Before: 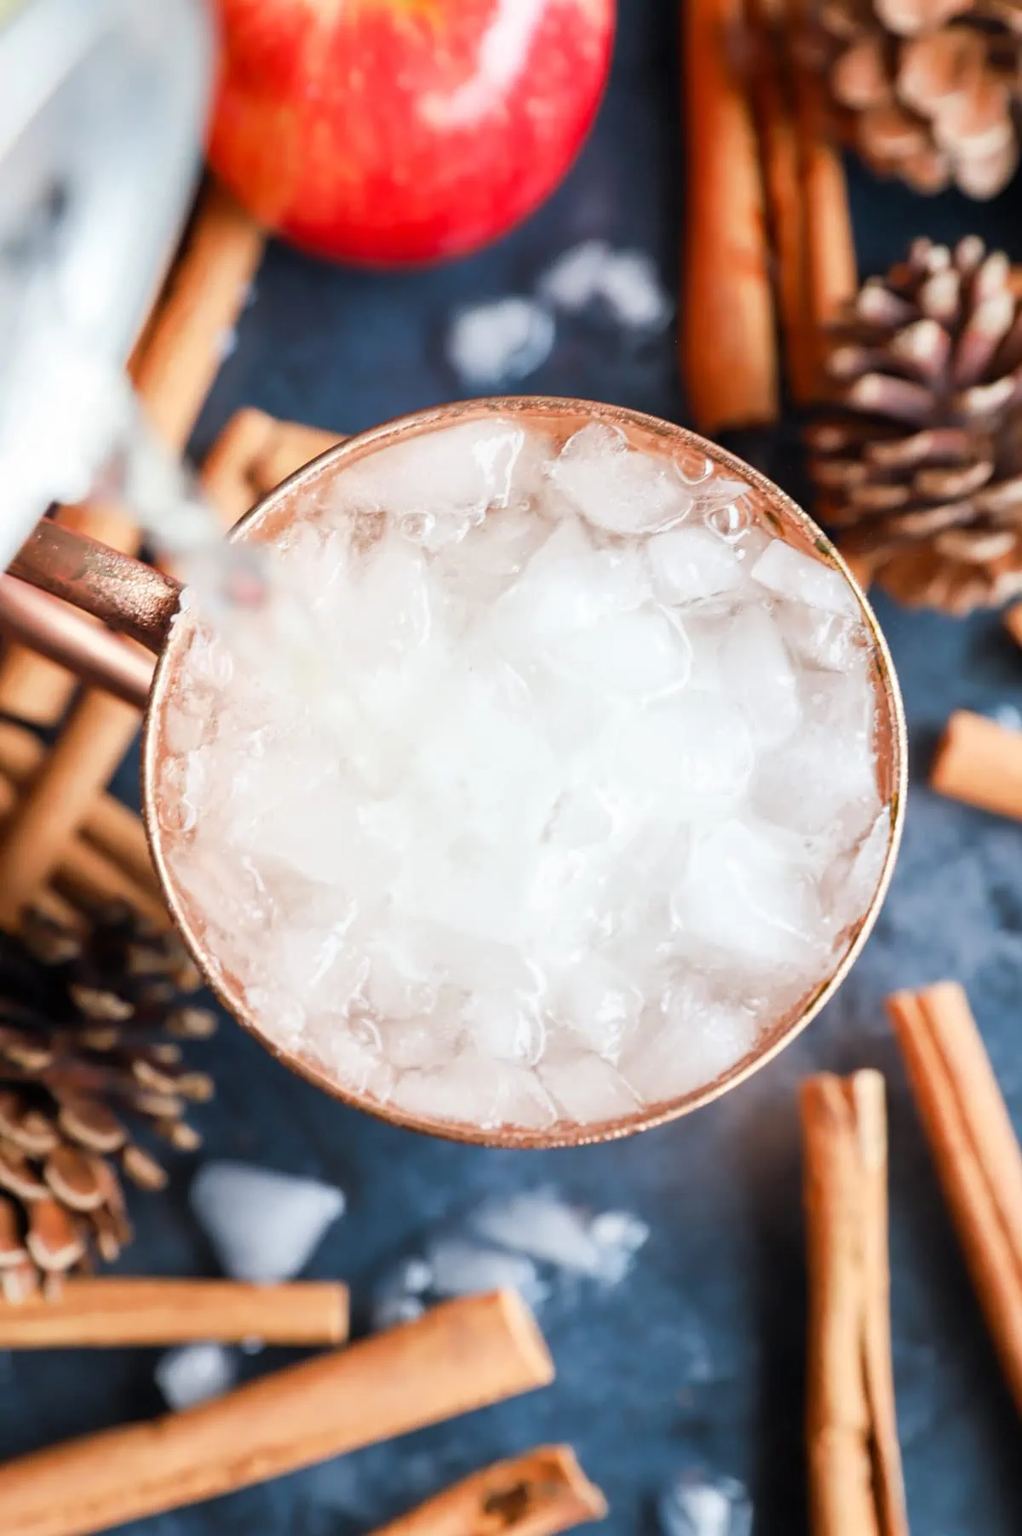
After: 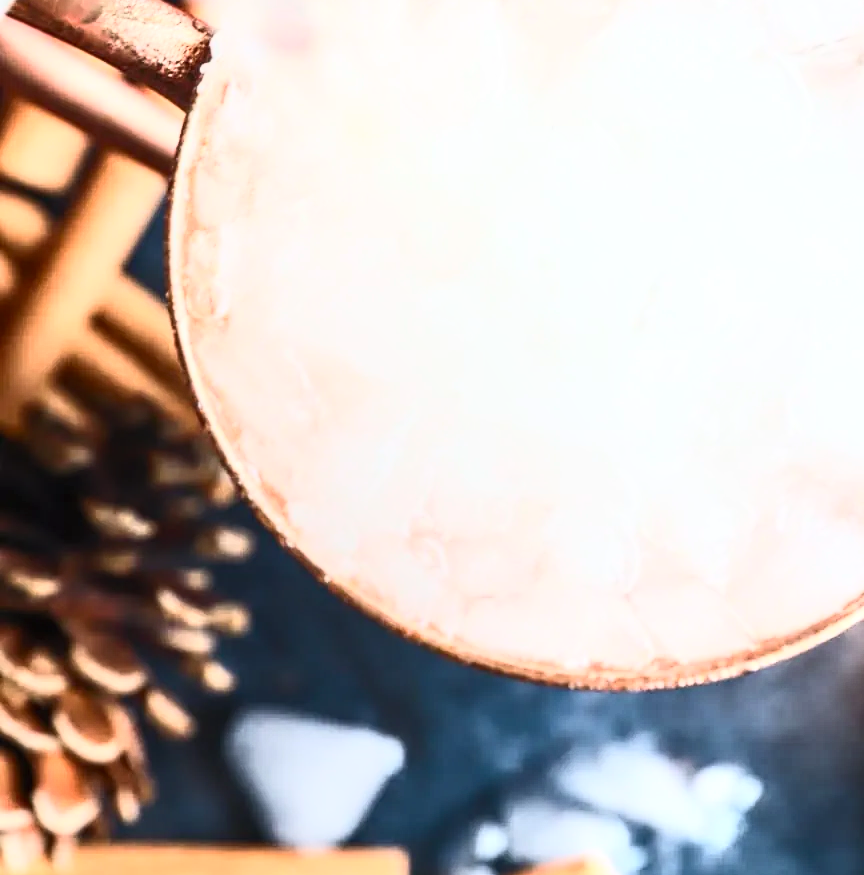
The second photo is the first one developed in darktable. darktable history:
contrast brightness saturation: contrast 0.62, brightness 0.34, saturation 0.14
crop: top 36.498%, right 27.964%, bottom 14.995%
local contrast: detail 130%
